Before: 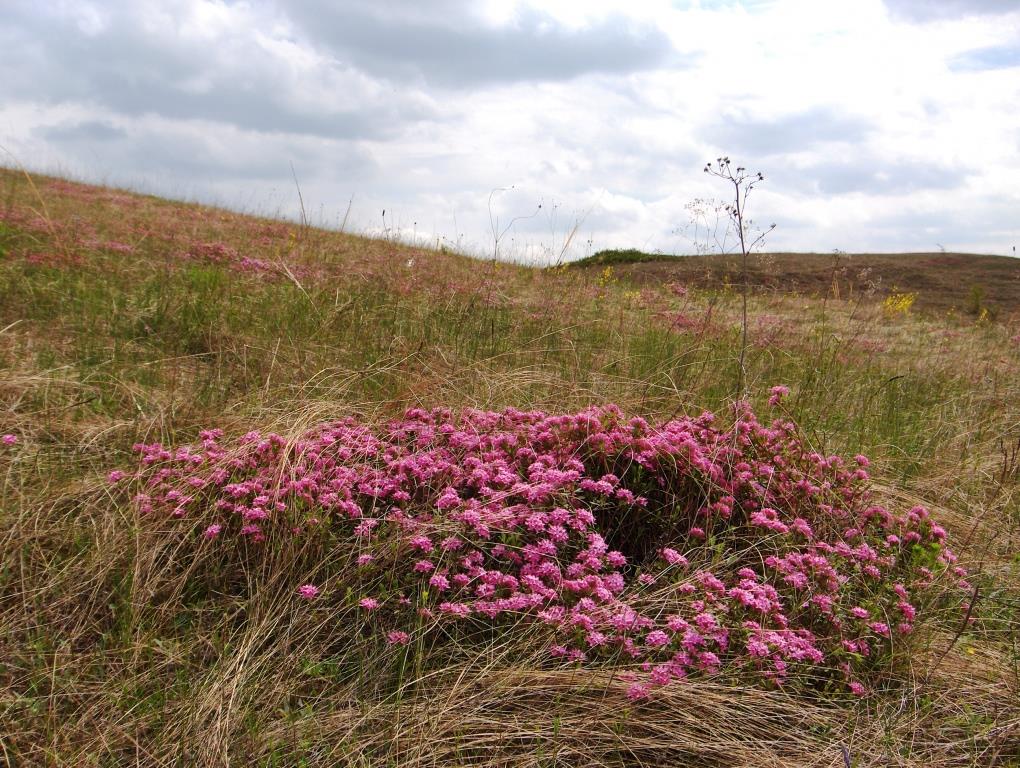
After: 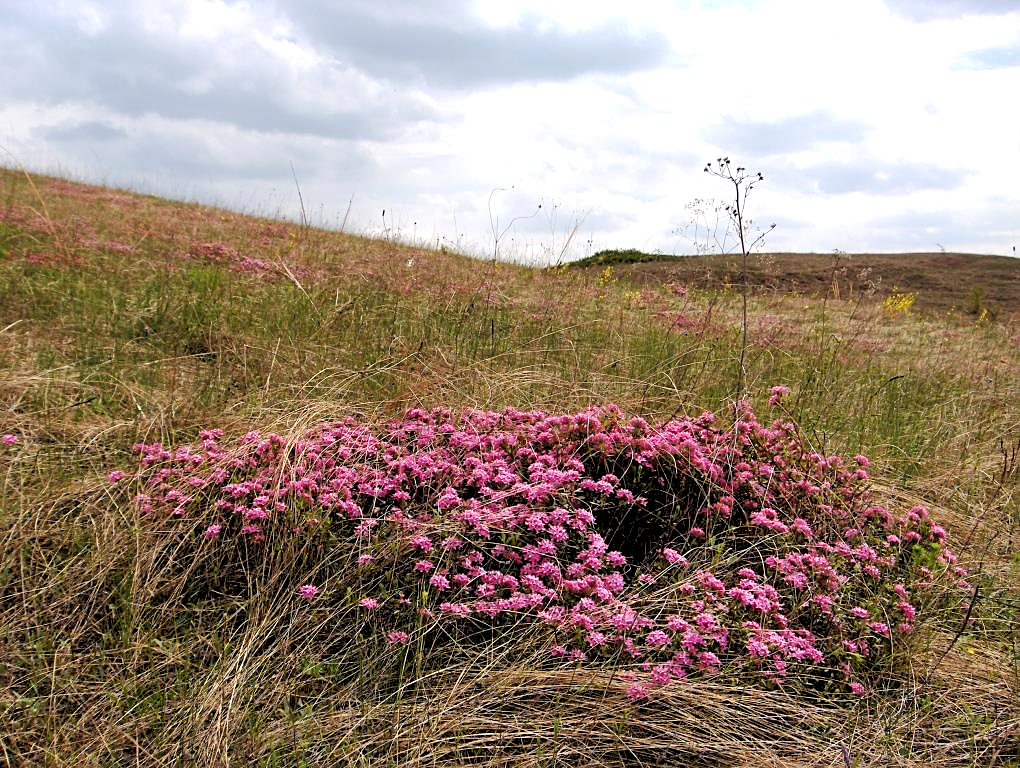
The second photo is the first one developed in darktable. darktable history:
rgb levels: levels [[0.013, 0.434, 0.89], [0, 0.5, 1], [0, 0.5, 1]]
sharpen: on, module defaults
